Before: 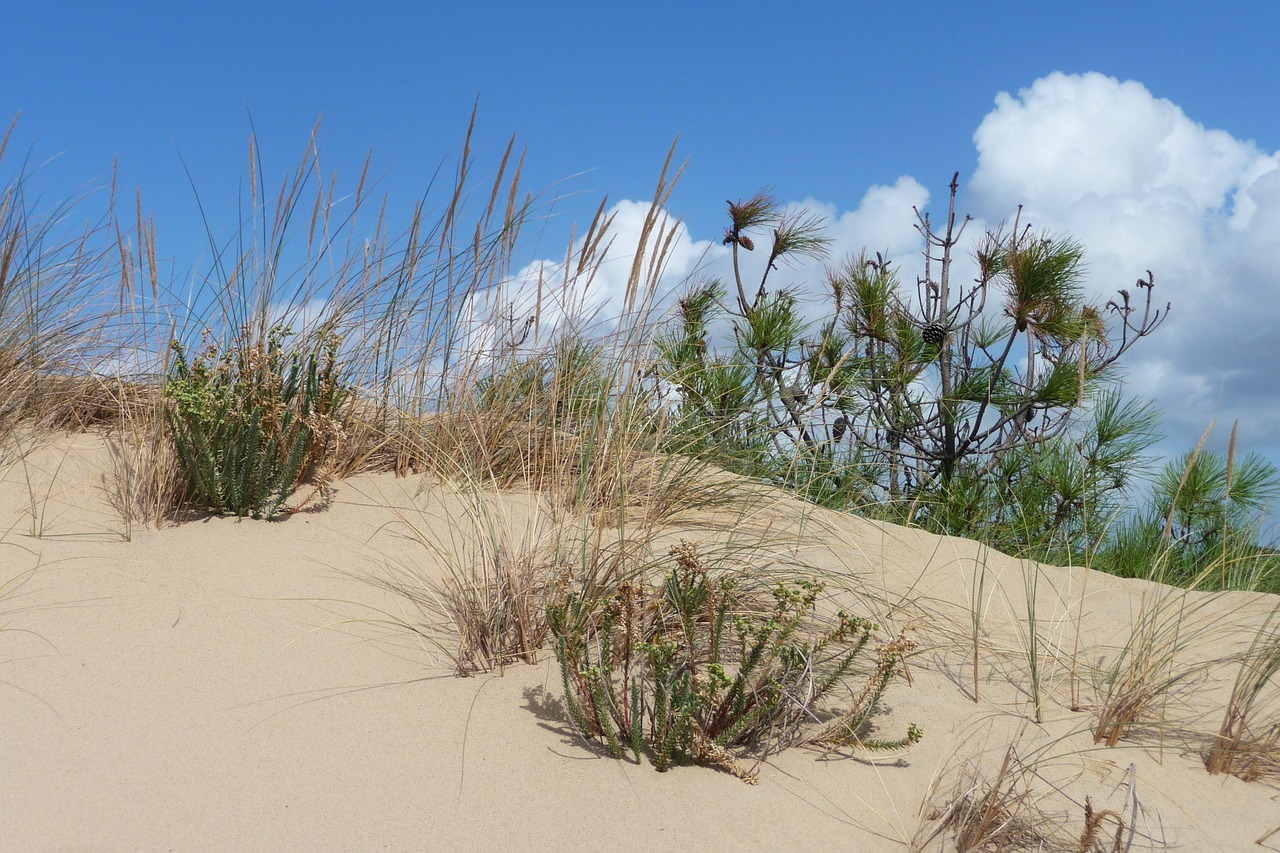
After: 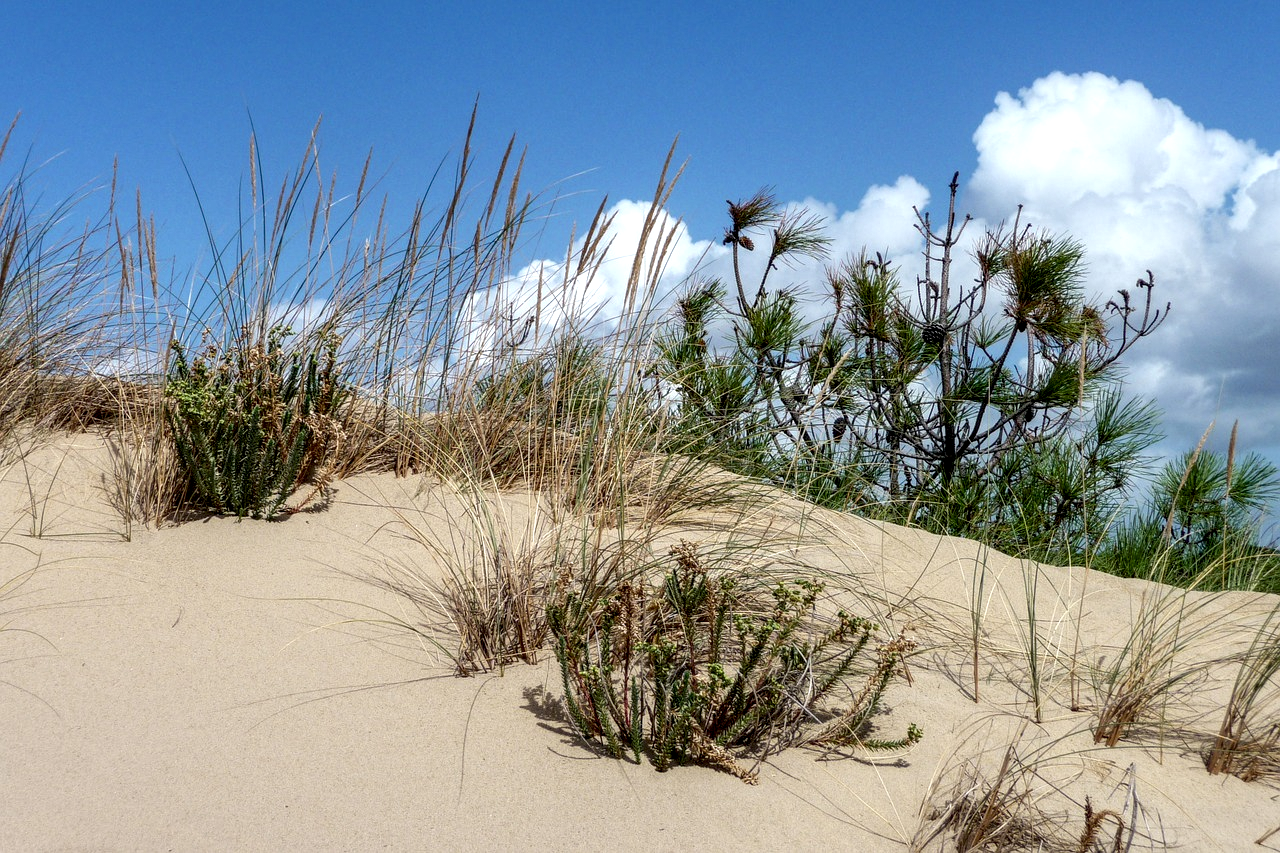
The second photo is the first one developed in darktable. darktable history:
exposure: black level correction 0.009, exposure 0.015 EV, compensate exposure bias true, compensate highlight preservation false
tone equalizer: edges refinement/feathering 500, mask exposure compensation -1.57 EV, preserve details no
local contrast: highlights 65%, shadows 54%, detail 168%, midtone range 0.512
